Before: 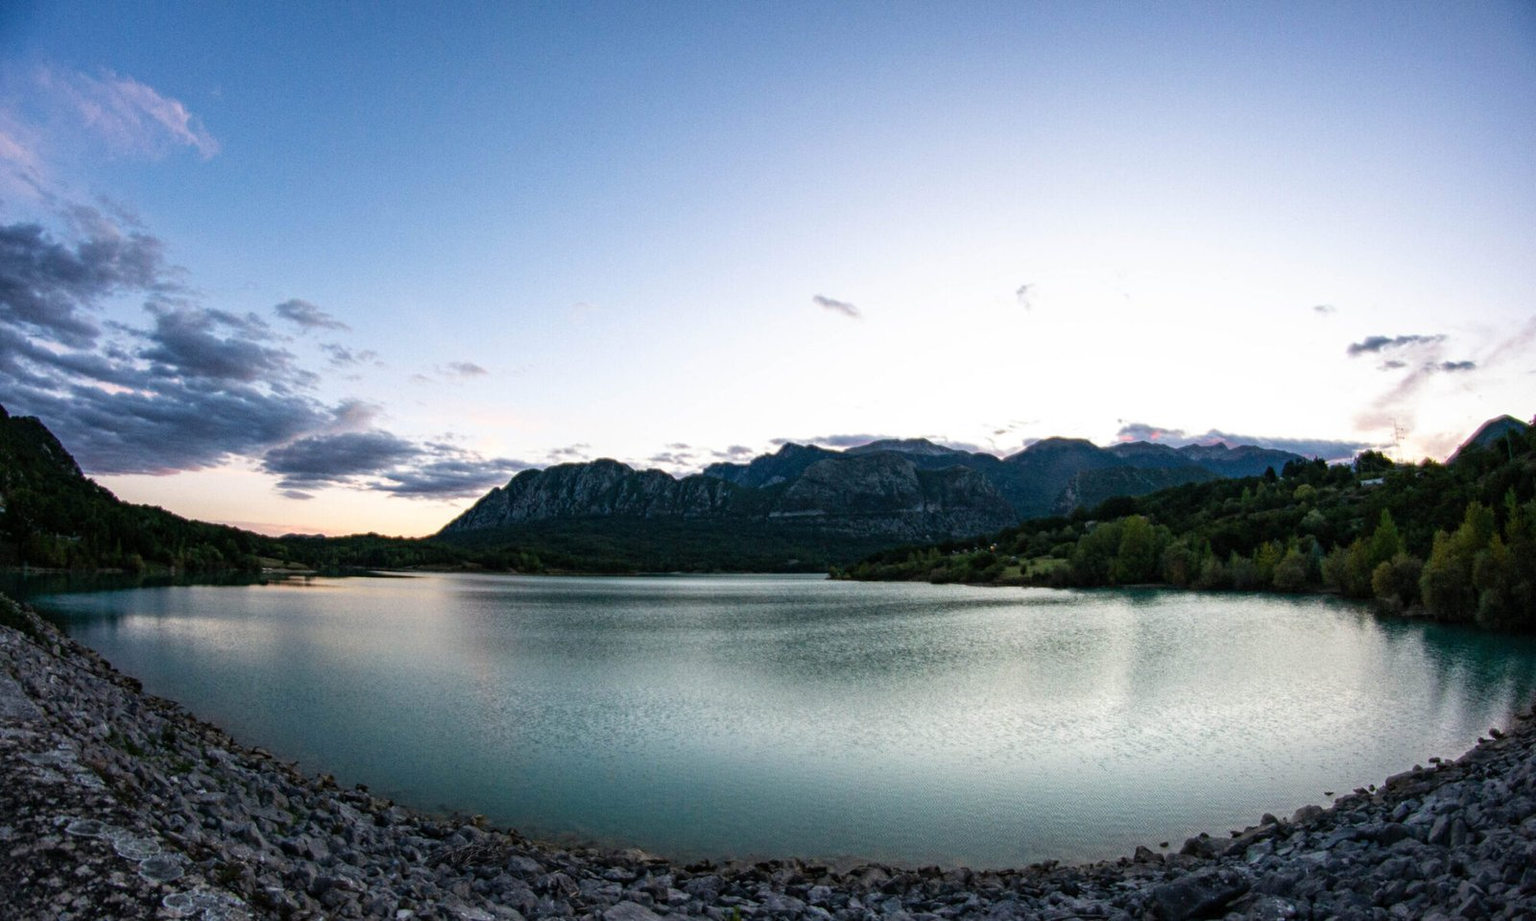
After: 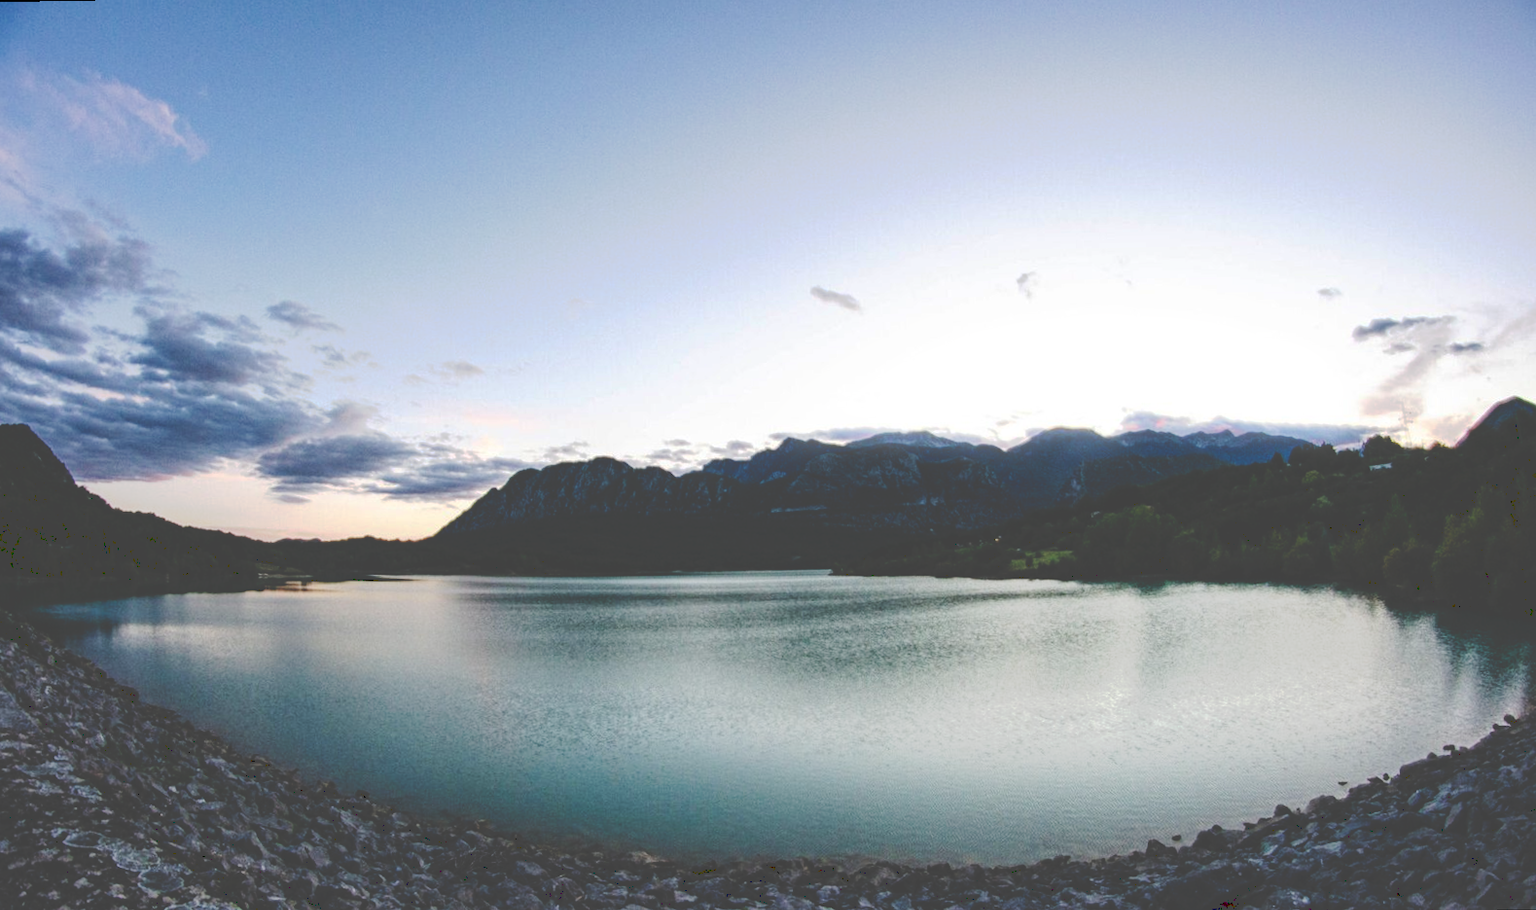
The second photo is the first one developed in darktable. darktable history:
bloom: size 3%, threshold 100%, strength 0%
rotate and perspective: rotation -1°, crop left 0.011, crop right 0.989, crop top 0.025, crop bottom 0.975
tone curve: curves: ch0 [(0, 0) (0.003, 0.272) (0.011, 0.275) (0.025, 0.275) (0.044, 0.278) (0.069, 0.282) (0.1, 0.284) (0.136, 0.287) (0.177, 0.294) (0.224, 0.314) (0.277, 0.347) (0.335, 0.403) (0.399, 0.473) (0.468, 0.552) (0.543, 0.622) (0.623, 0.69) (0.709, 0.756) (0.801, 0.818) (0.898, 0.865) (1, 1)], preserve colors none
